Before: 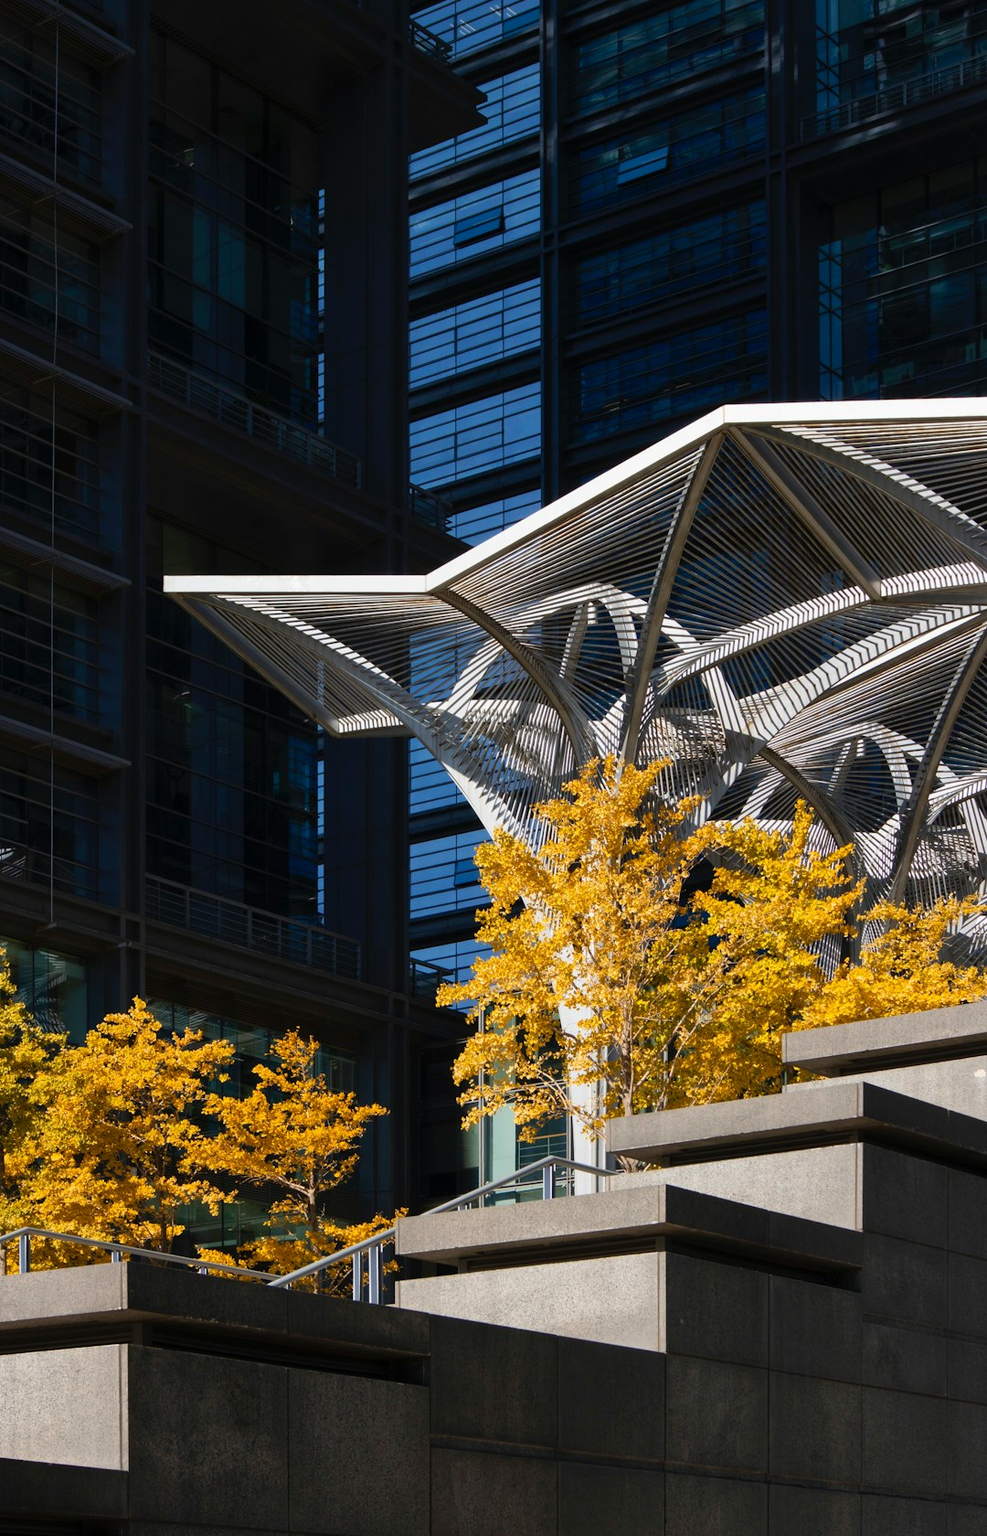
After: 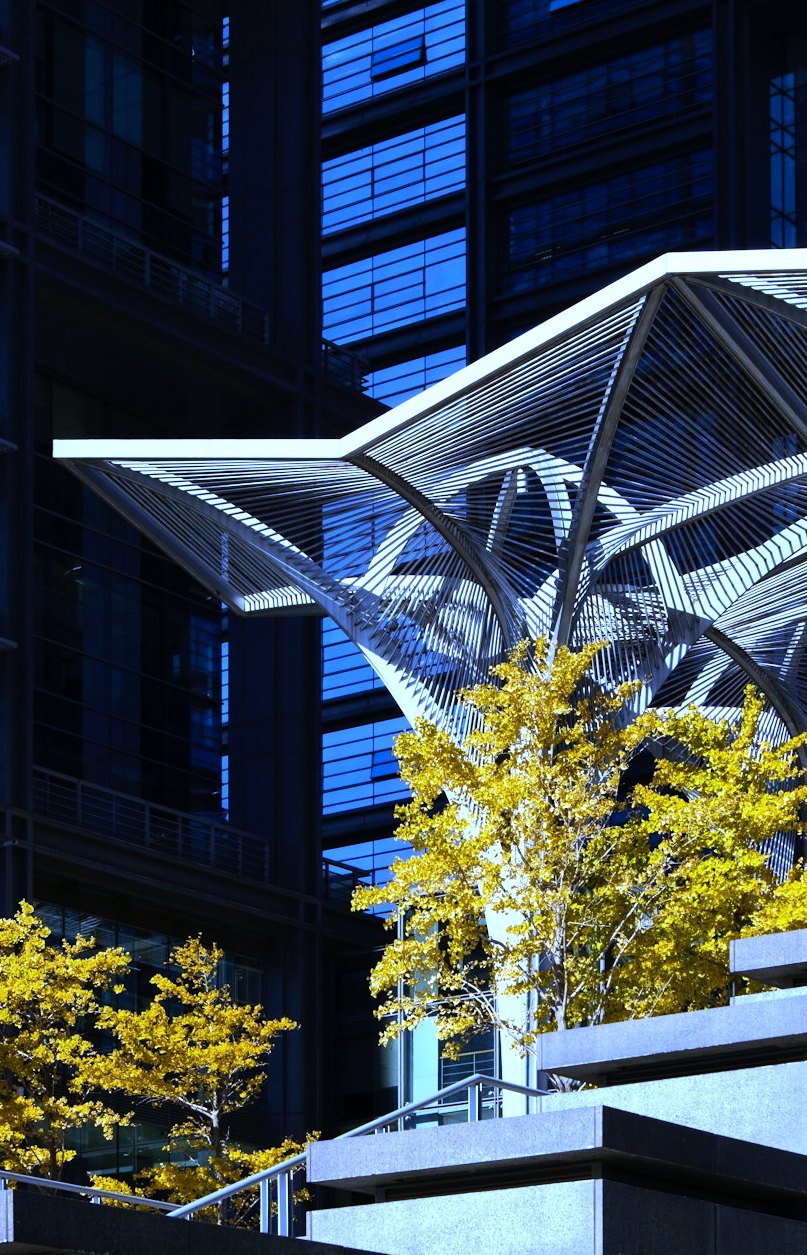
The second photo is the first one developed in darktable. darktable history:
white balance: red 0.766, blue 1.537
tone equalizer: -8 EV -0.75 EV, -7 EV -0.7 EV, -6 EV -0.6 EV, -5 EV -0.4 EV, -3 EV 0.4 EV, -2 EV 0.6 EV, -1 EV 0.7 EV, +0 EV 0.75 EV, edges refinement/feathering 500, mask exposure compensation -1.57 EV, preserve details no
crop and rotate: left 11.831%, top 11.346%, right 13.429%, bottom 13.899%
